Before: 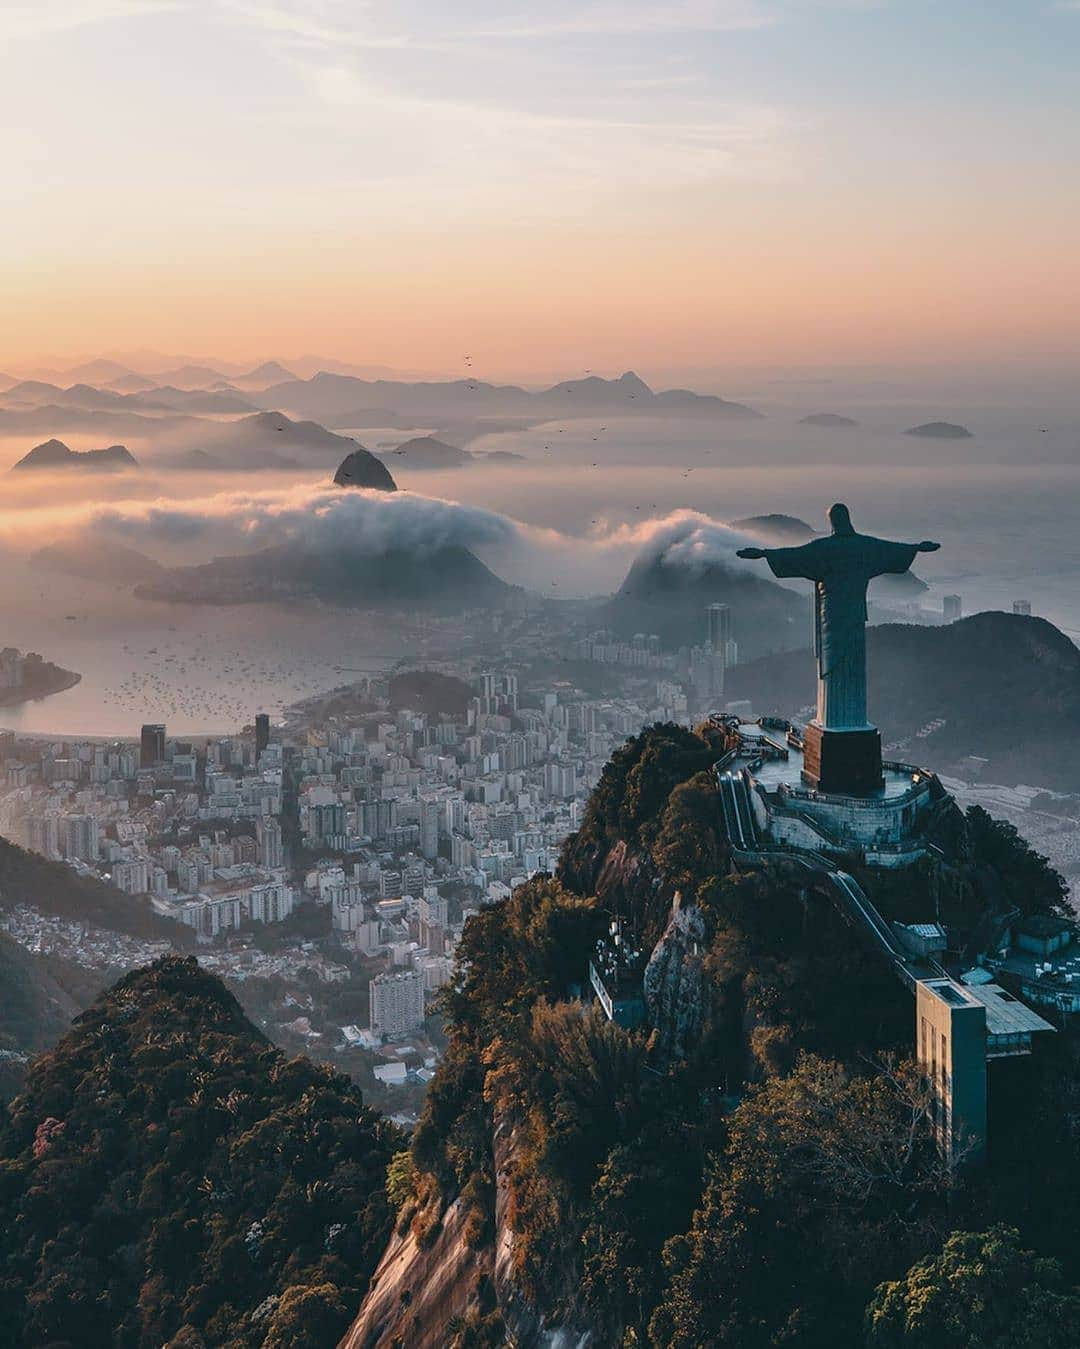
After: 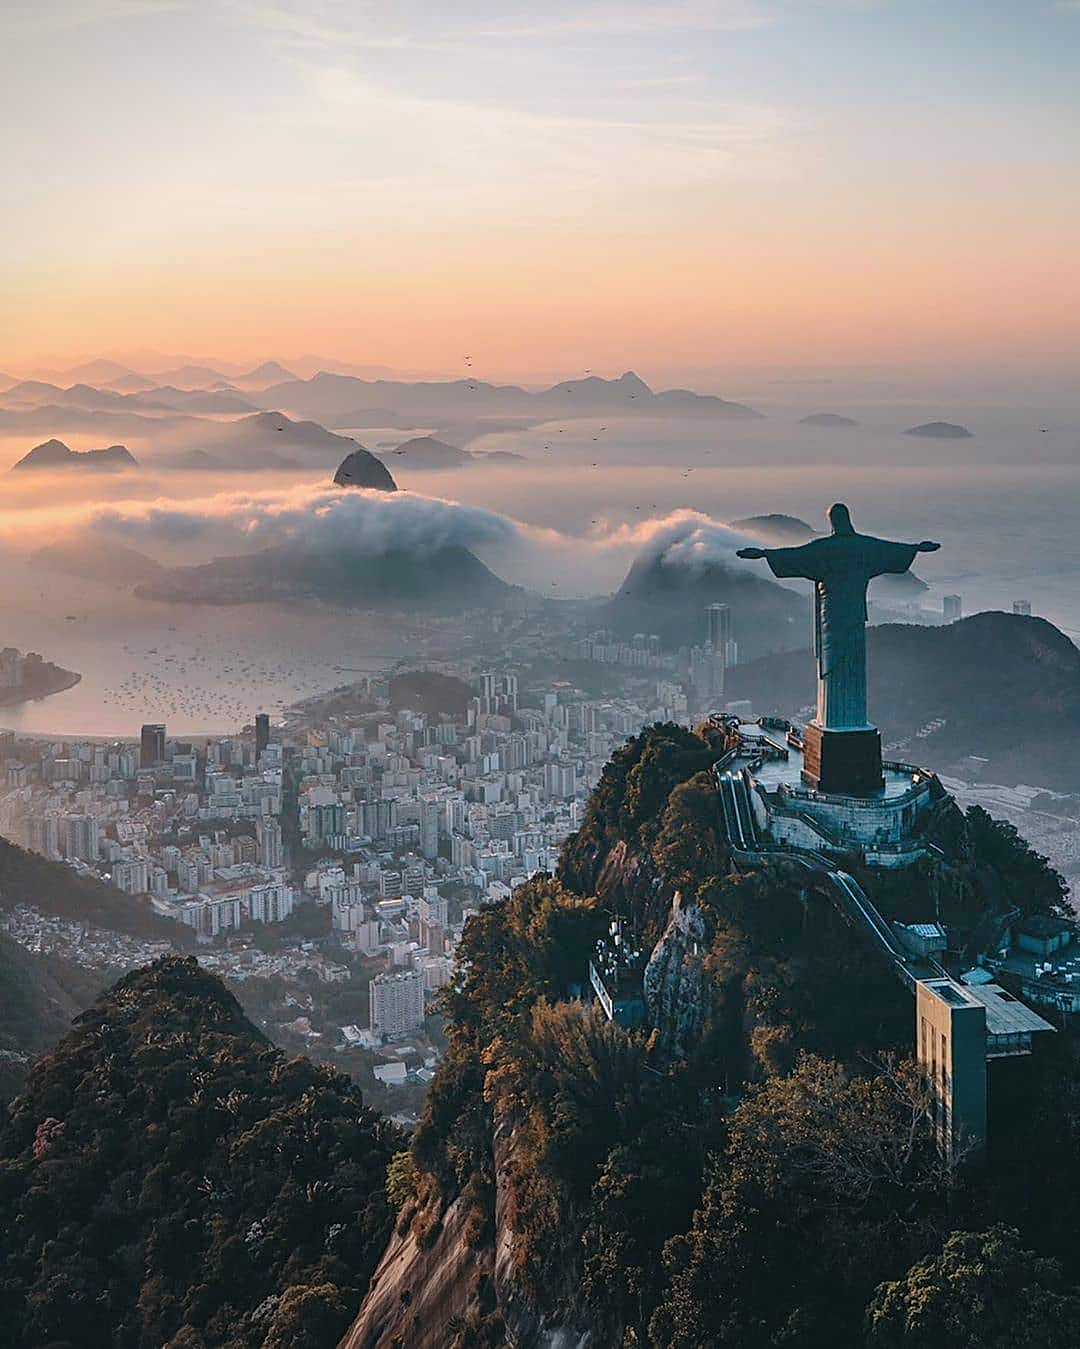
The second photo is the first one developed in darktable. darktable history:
exposure: compensate highlight preservation false
sharpen: on, module defaults
vignetting: fall-off start 99.8%, brightness -0.423, saturation -0.21, center (0.216, -0.239), width/height ratio 1.306
contrast brightness saturation: contrast 0.026, brightness 0.06, saturation 0.122
